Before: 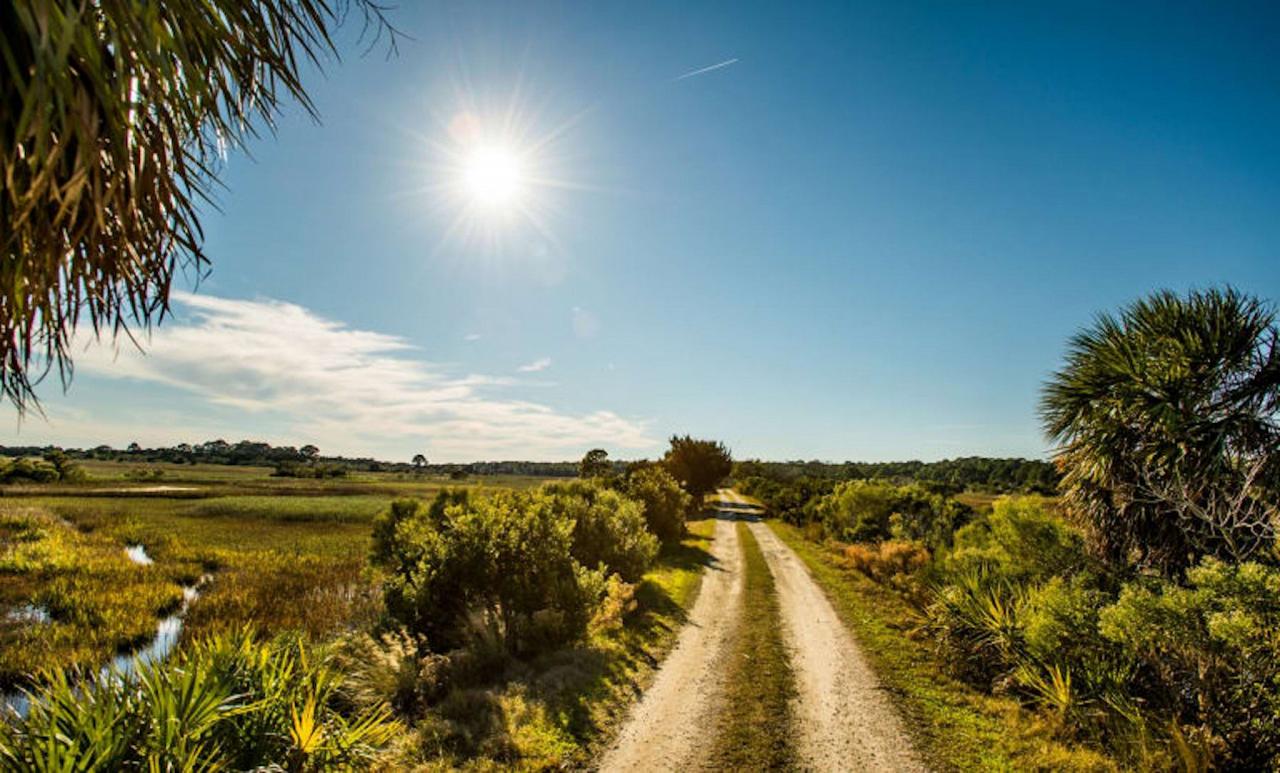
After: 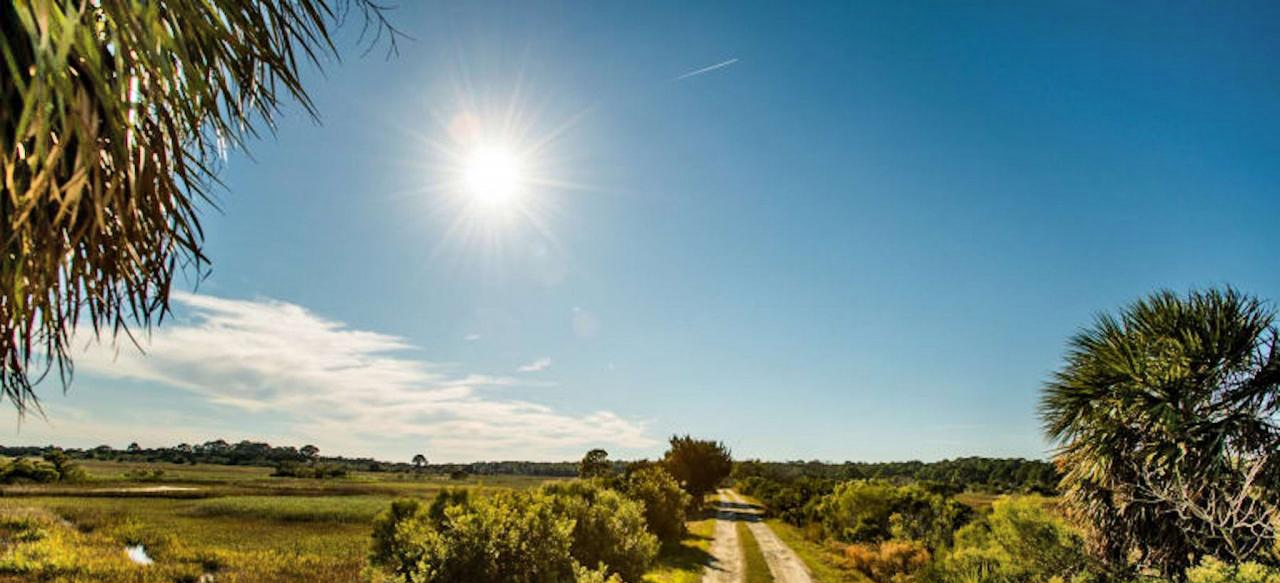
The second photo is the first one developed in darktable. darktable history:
crop: bottom 24.495%
shadows and highlights: shadows 76.42, highlights -24.75, soften with gaussian
